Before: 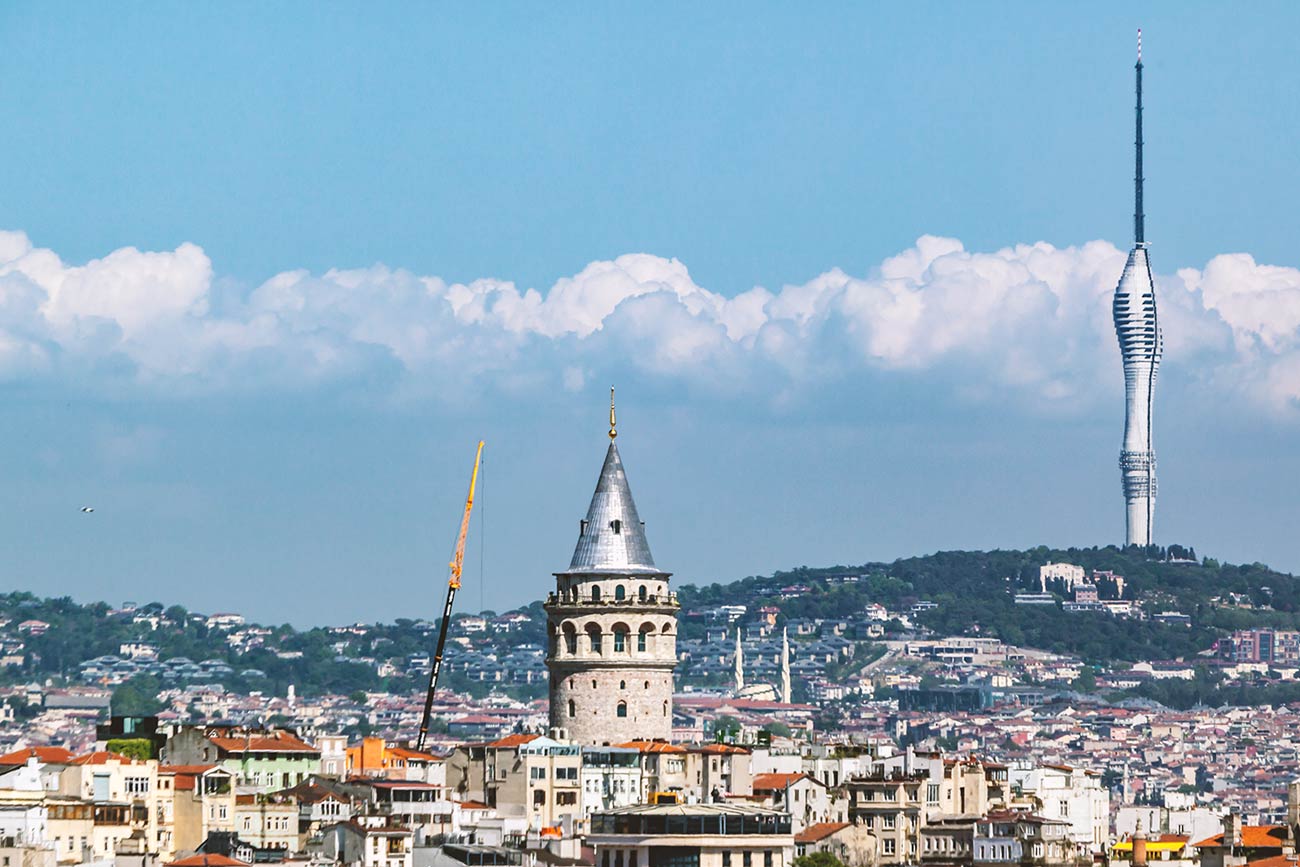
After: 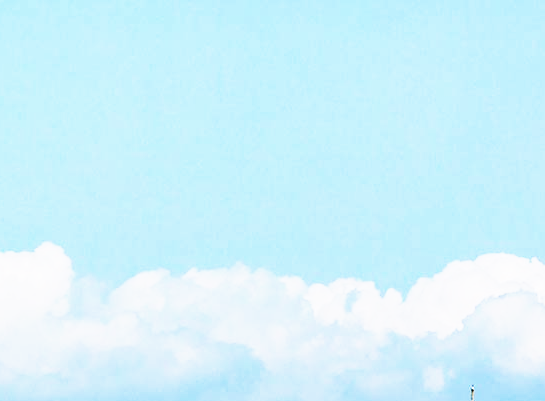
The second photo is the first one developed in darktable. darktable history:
tone curve: curves: ch0 [(0, 0) (0.003, 0.003) (0.011, 0.006) (0.025, 0.012) (0.044, 0.02) (0.069, 0.023) (0.1, 0.029) (0.136, 0.037) (0.177, 0.058) (0.224, 0.084) (0.277, 0.137) (0.335, 0.209) (0.399, 0.336) (0.468, 0.478) (0.543, 0.63) (0.623, 0.789) (0.709, 0.903) (0.801, 0.967) (0.898, 0.987) (1, 1)], preserve colors none
crop and rotate: left 10.817%, top 0.062%, right 47.194%, bottom 53.626%
